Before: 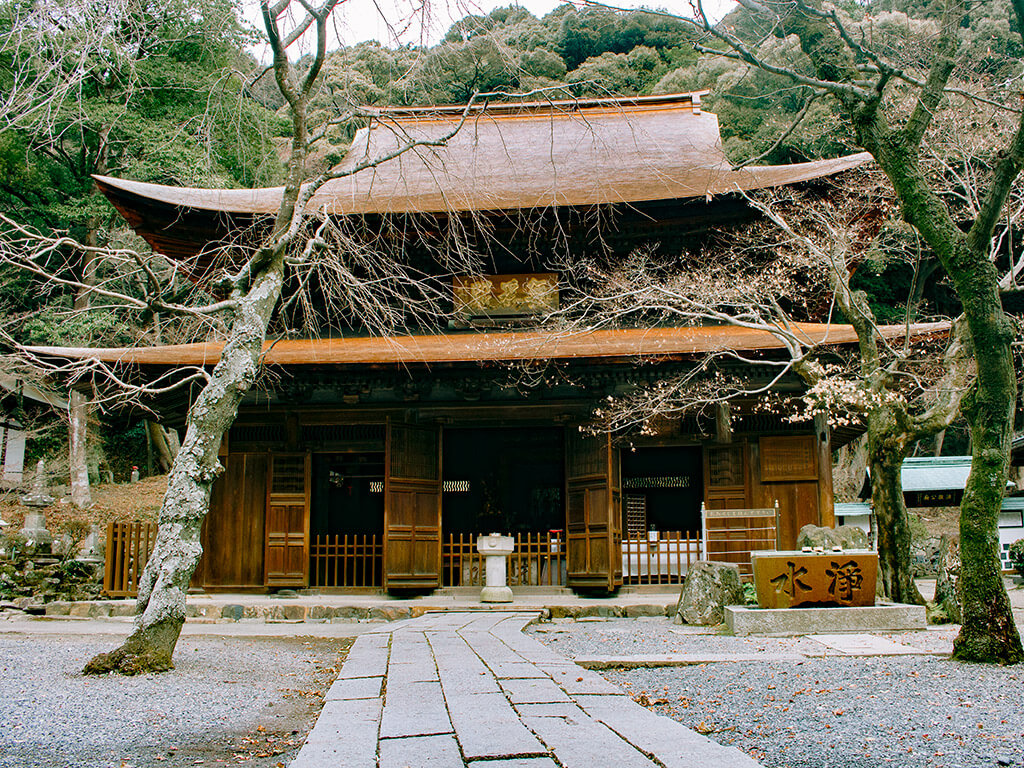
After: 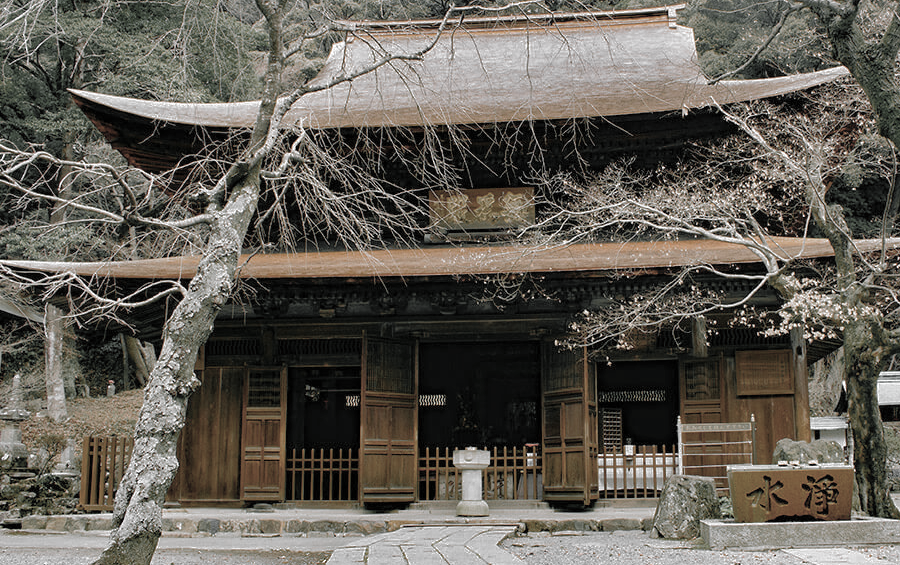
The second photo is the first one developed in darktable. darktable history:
crop and rotate: left 2.425%, top 11.305%, right 9.6%, bottom 15.08%
color zones: curves: ch0 [(0, 0.613) (0.01, 0.613) (0.245, 0.448) (0.498, 0.529) (0.642, 0.665) (0.879, 0.777) (0.99, 0.613)]; ch1 [(0, 0.035) (0.121, 0.189) (0.259, 0.197) (0.415, 0.061) (0.589, 0.022) (0.732, 0.022) (0.857, 0.026) (0.991, 0.053)]
shadows and highlights: on, module defaults
